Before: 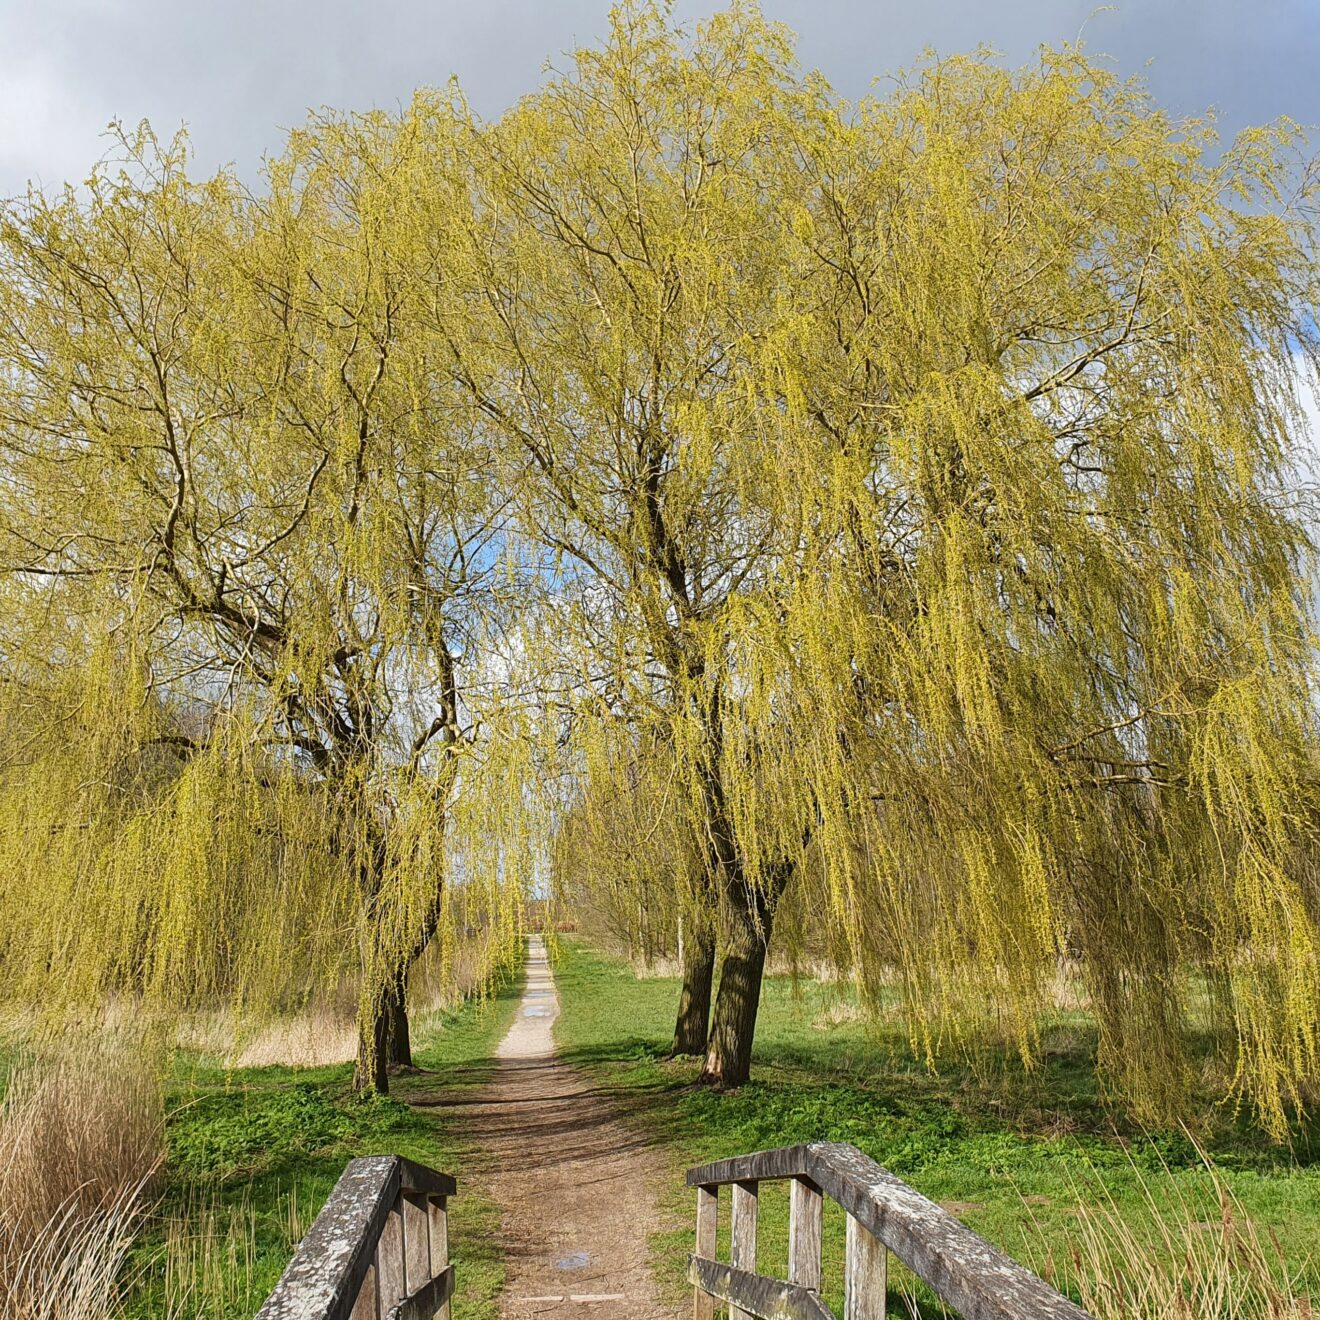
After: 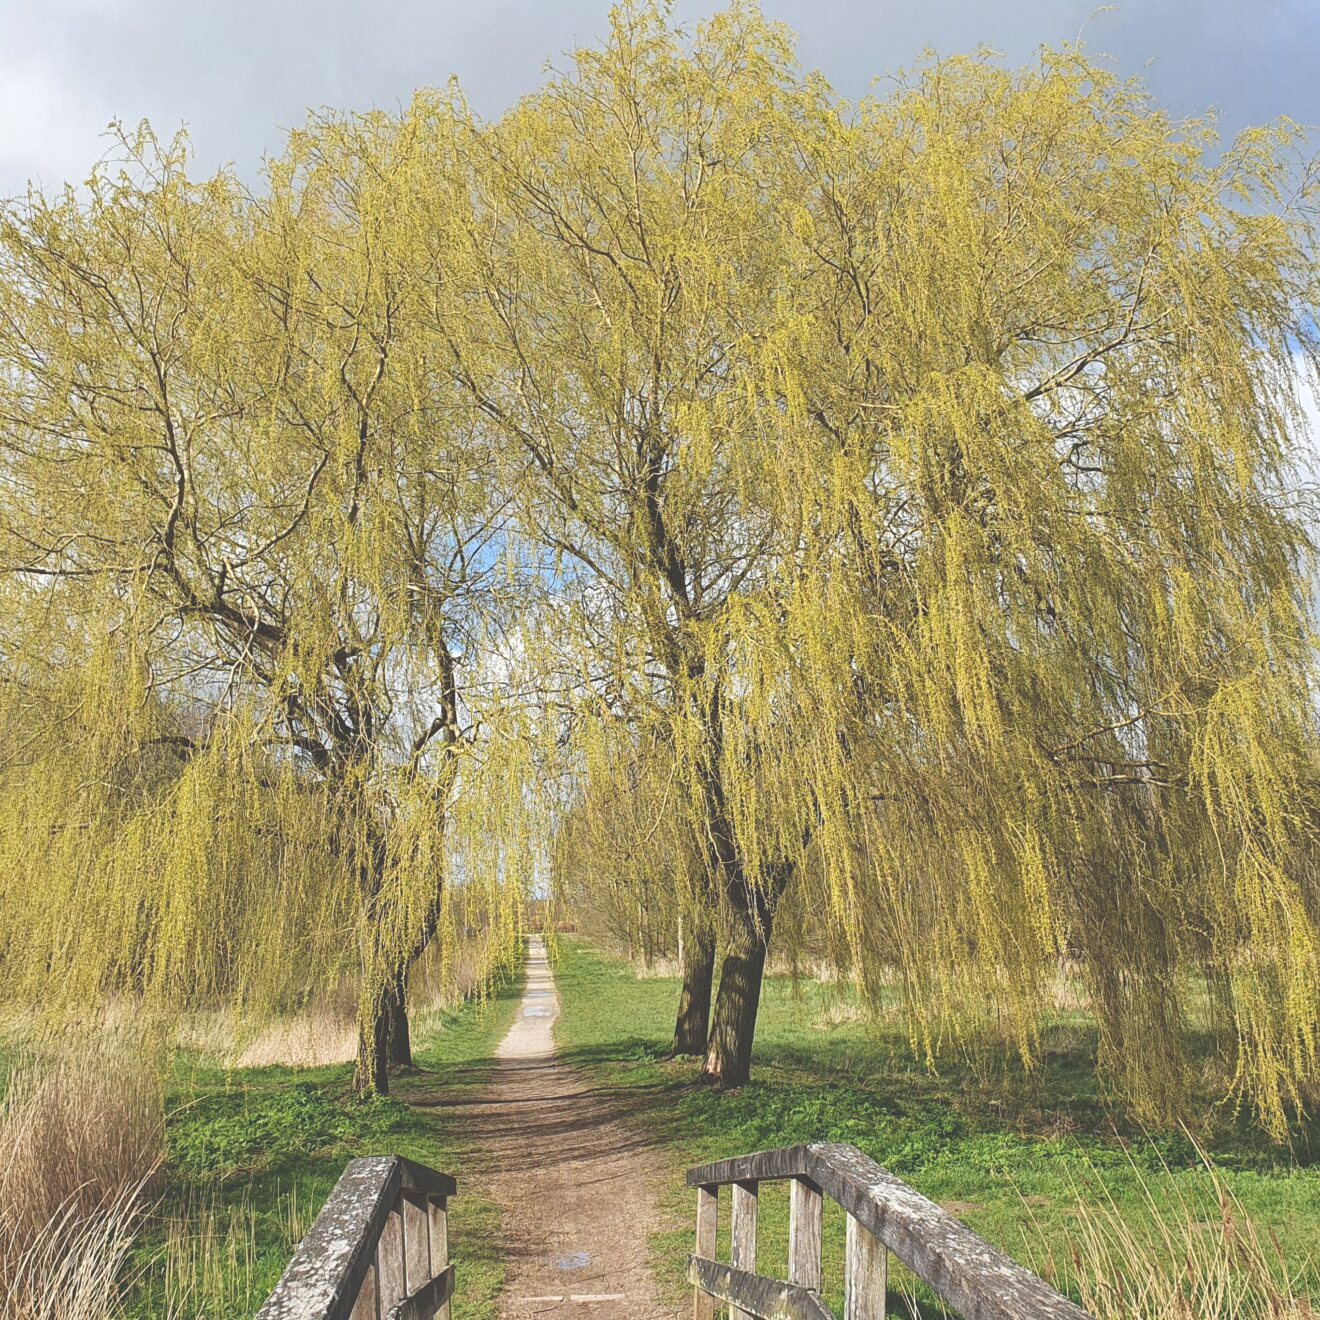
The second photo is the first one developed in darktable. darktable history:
contrast brightness saturation: contrast 0.07
exposure: black level correction -0.041, exposure 0.064 EV, compensate highlight preservation false
